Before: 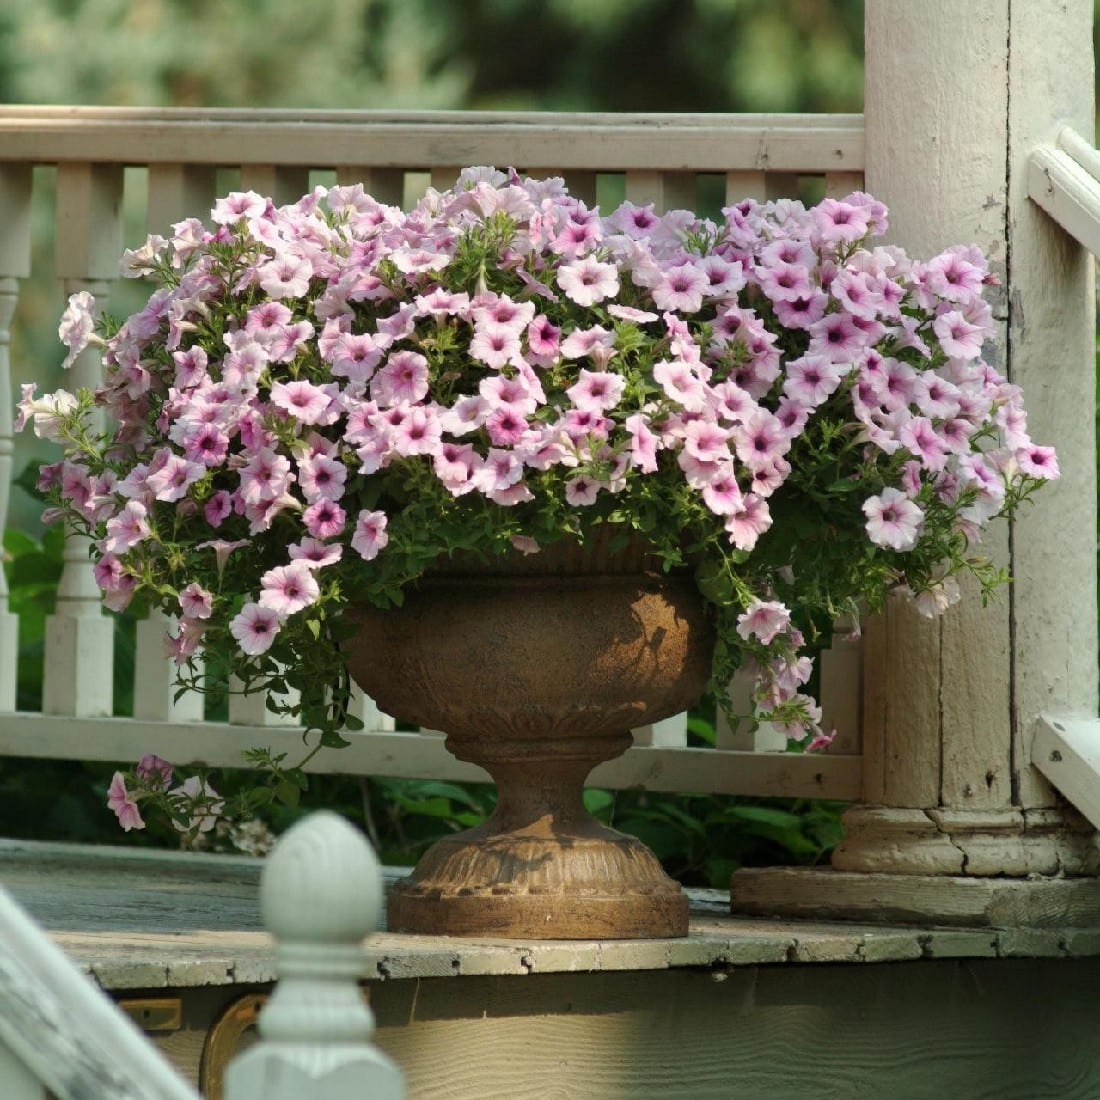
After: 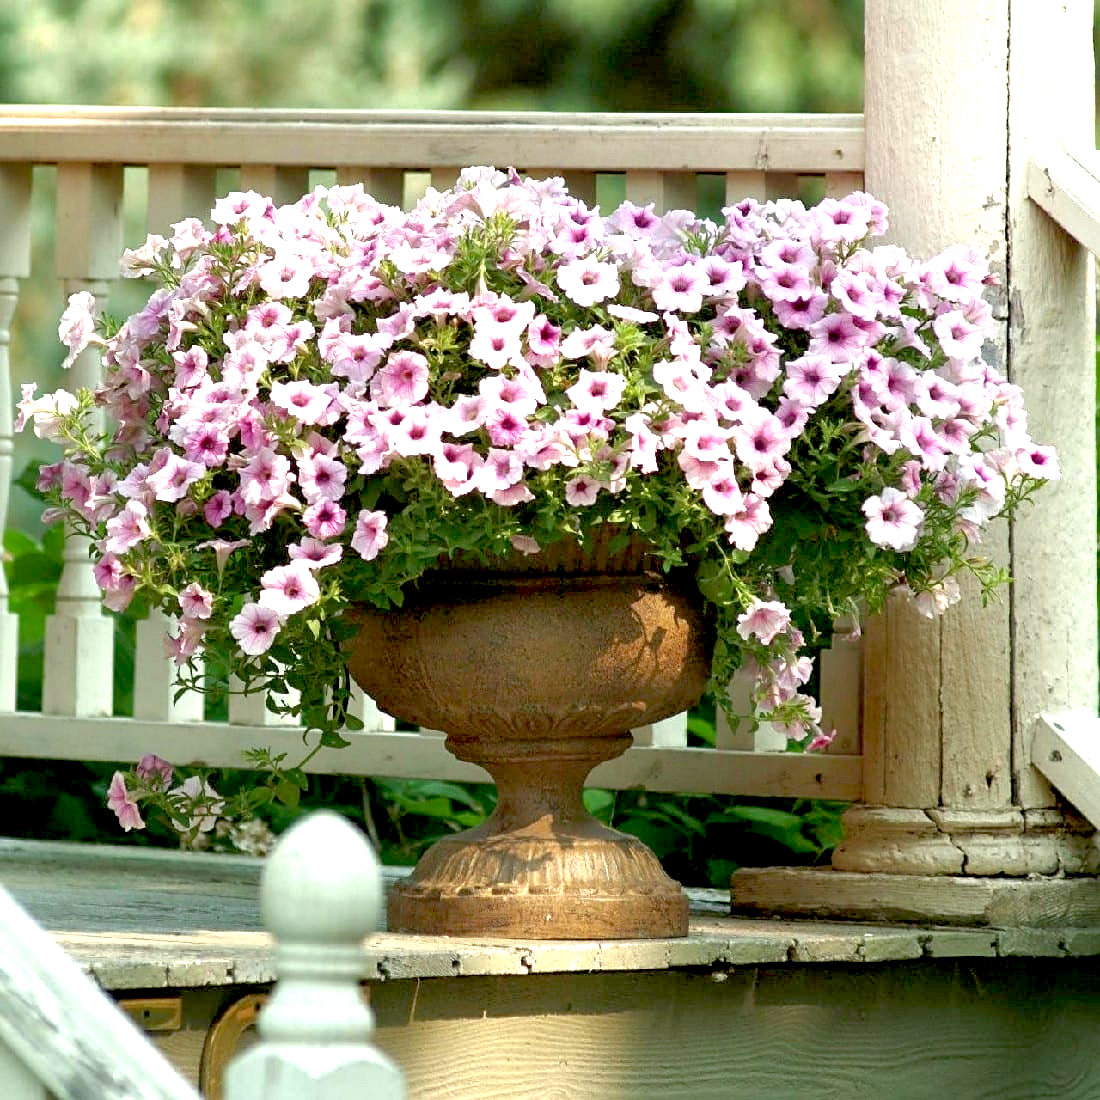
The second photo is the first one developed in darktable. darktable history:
sharpen: radius 1.87, amount 0.411, threshold 1.248
tone equalizer: -8 EV 0.239 EV, -7 EV 0.456 EV, -6 EV 0.417 EV, -5 EV 0.213 EV, -3 EV -0.25 EV, -2 EV -0.431 EV, -1 EV -0.4 EV, +0 EV -0.281 EV, edges refinement/feathering 500, mask exposure compensation -1.57 EV, preserve details no
exposure: black level correction 0.009, exposure 1.423 EV, compensate highlight preservation false
